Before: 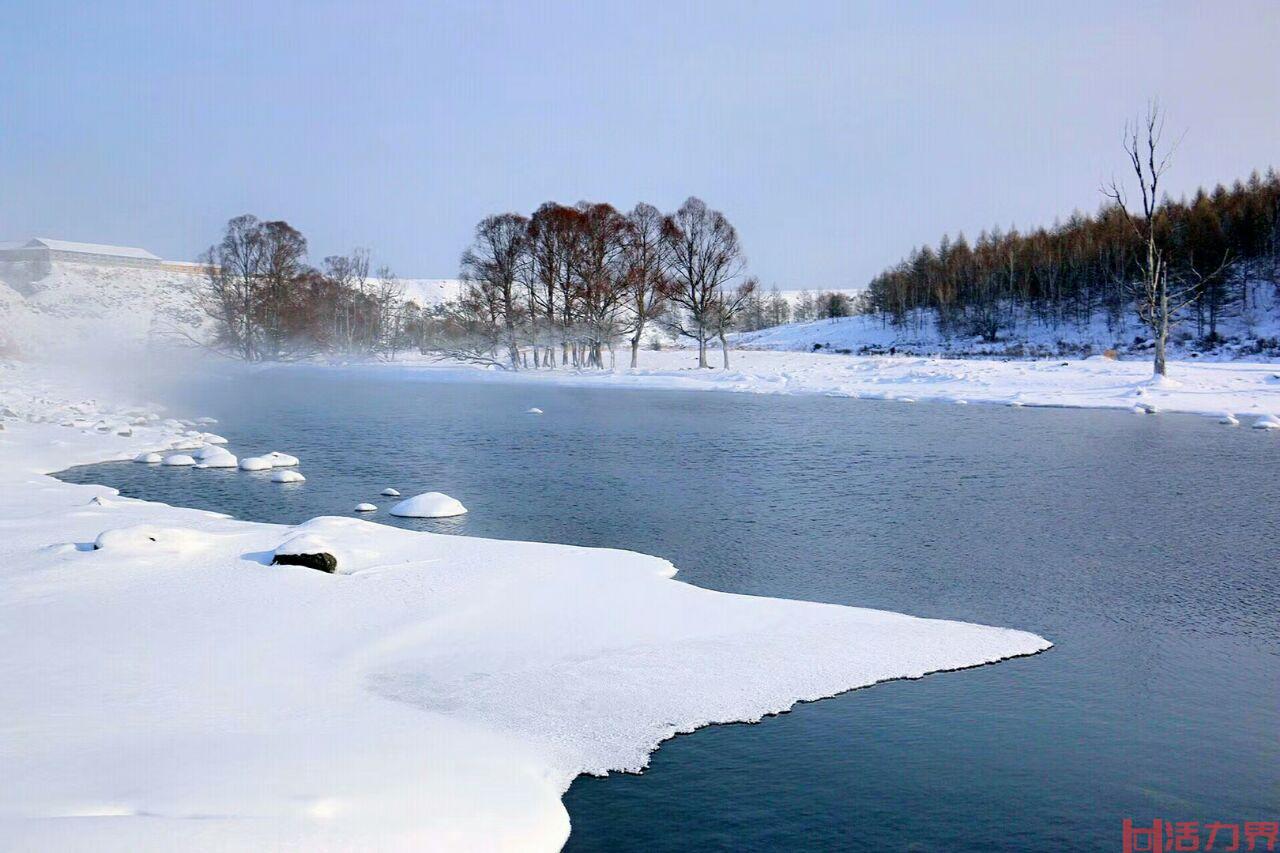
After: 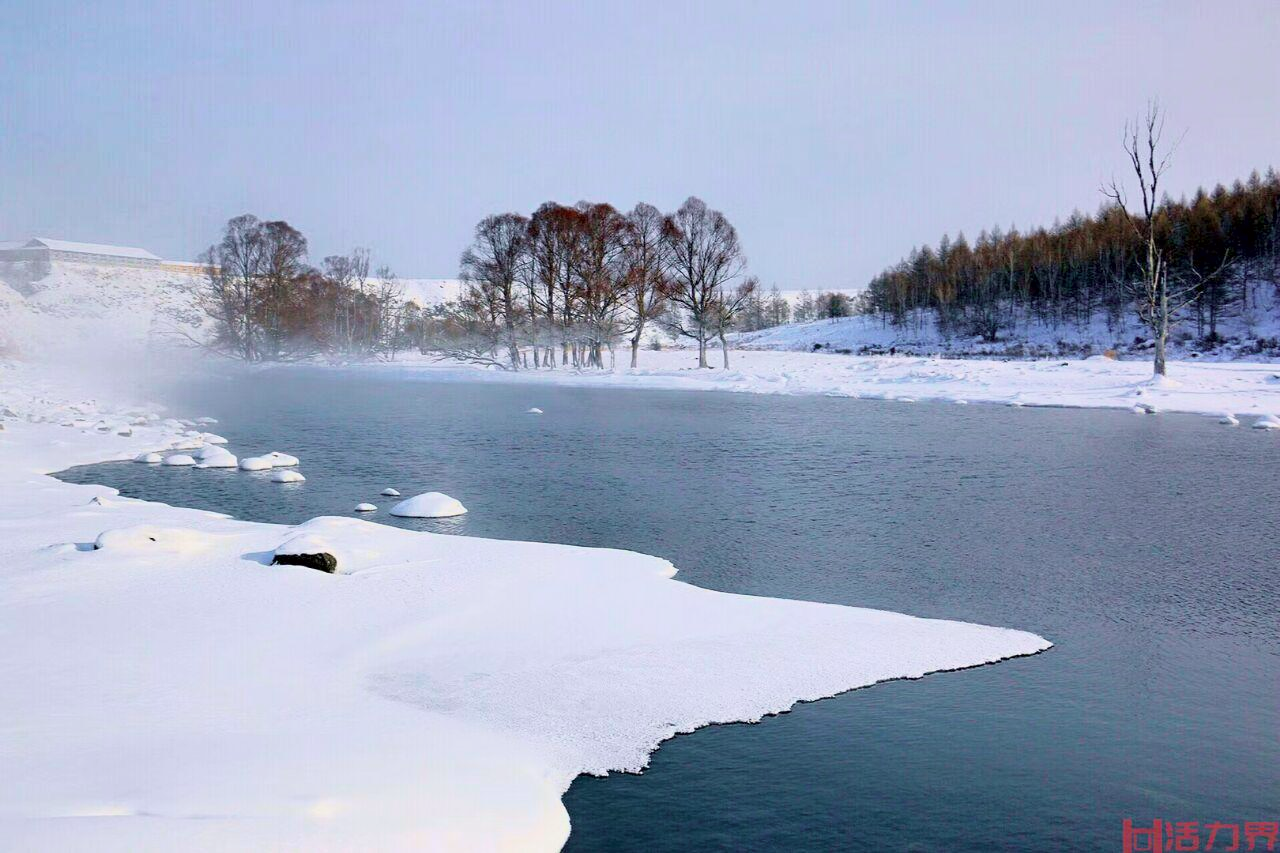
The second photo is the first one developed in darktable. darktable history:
tone curve: curves: ch0 [(0.013, 0) (0.061, 0.068) (0.239, 0.256) (0.502, 0.505) (0.683, 0.676) (0.761, 0.773) (0.858, 0.858) (0.987, 0.945)]; ch1 [(0, 0) (0.172, 0.123) (0.304, 0.288) (0.414, 0.44) (0.472, 0.473) (0.502, 0.508) (0.521, 0.528) (0.583, 0.595) (0.654, 0.673) (0.728, 0.761) (1, 1)]; ch2 [(0, 0) (0.411, 0.424) (0.485, 0.476) (0.502, 0.502) (0.553, 0.557) (0.57, 0.576) (1, 1)], color space Lab, independent channels, preserve colors none
